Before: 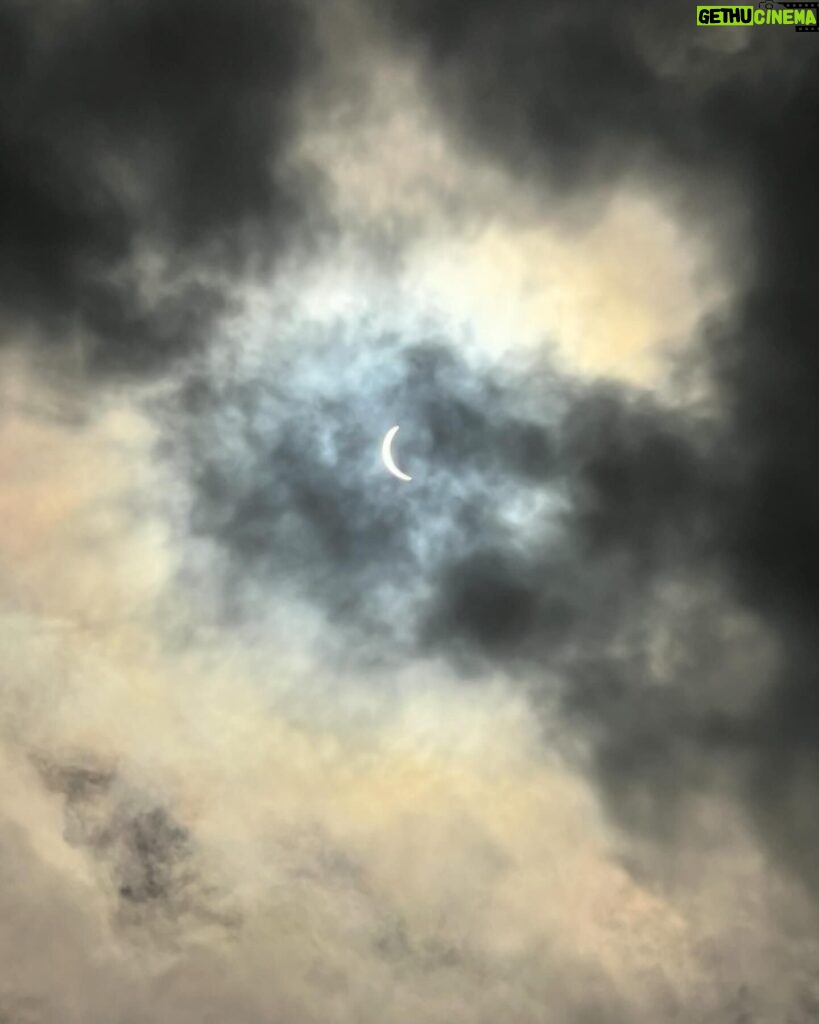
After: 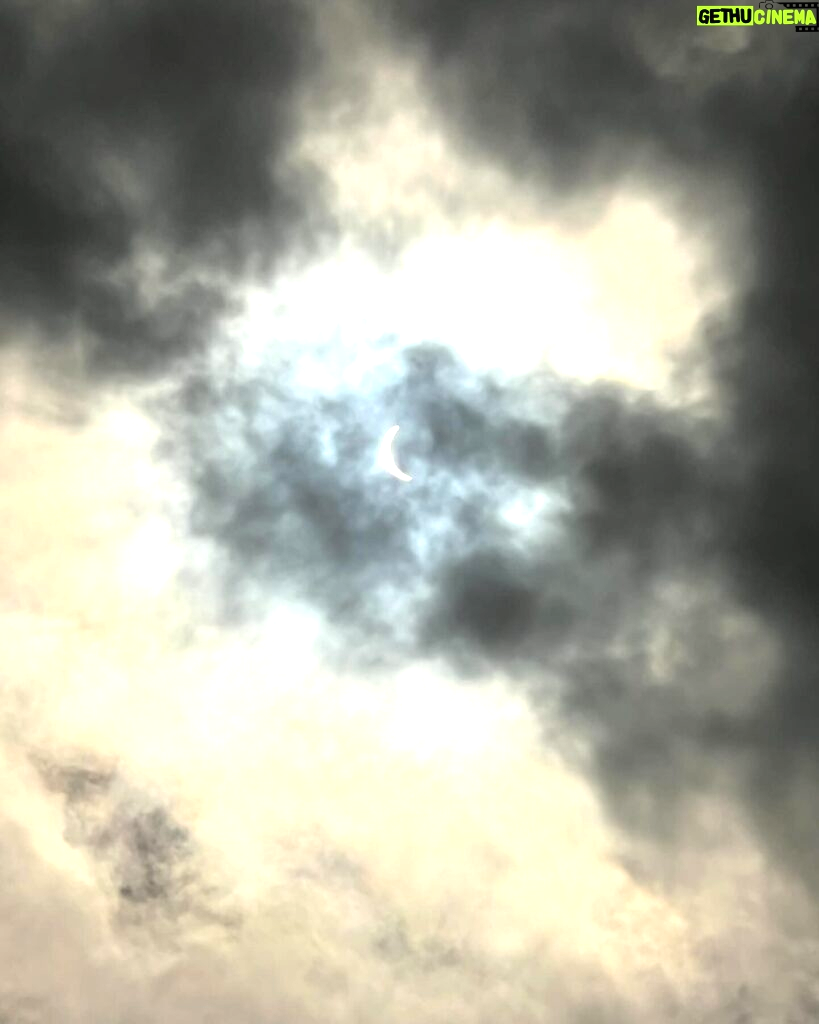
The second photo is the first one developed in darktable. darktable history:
exposure: black level correction 0, exposure 0.952 EV, compensate highlight preservation false
